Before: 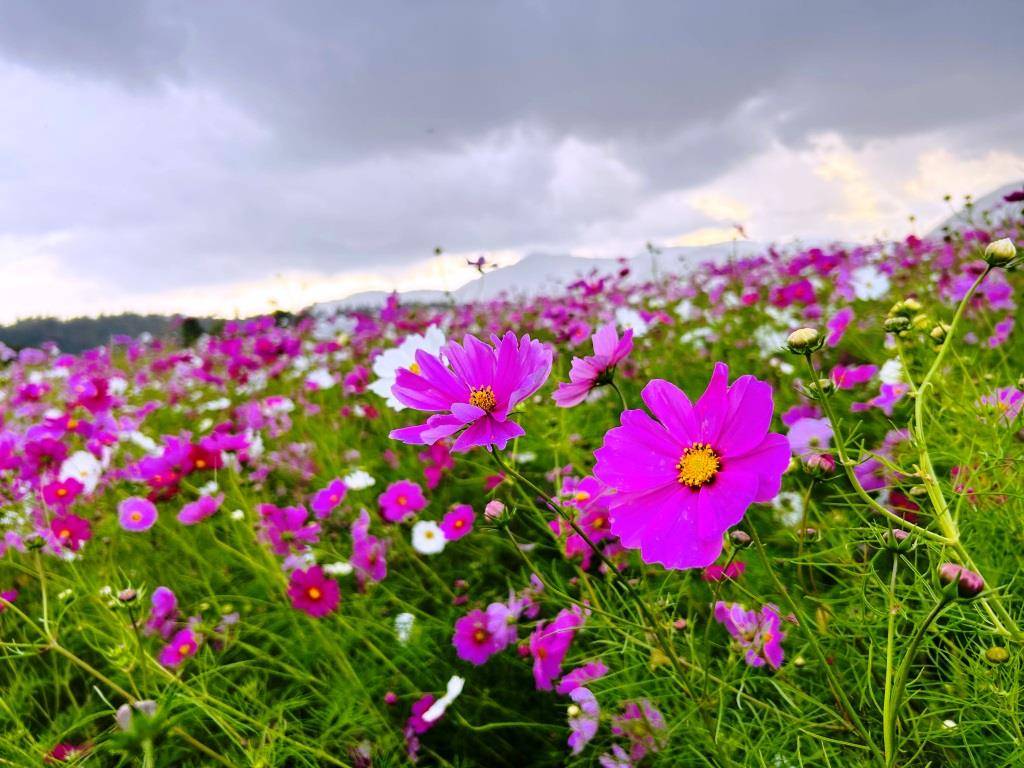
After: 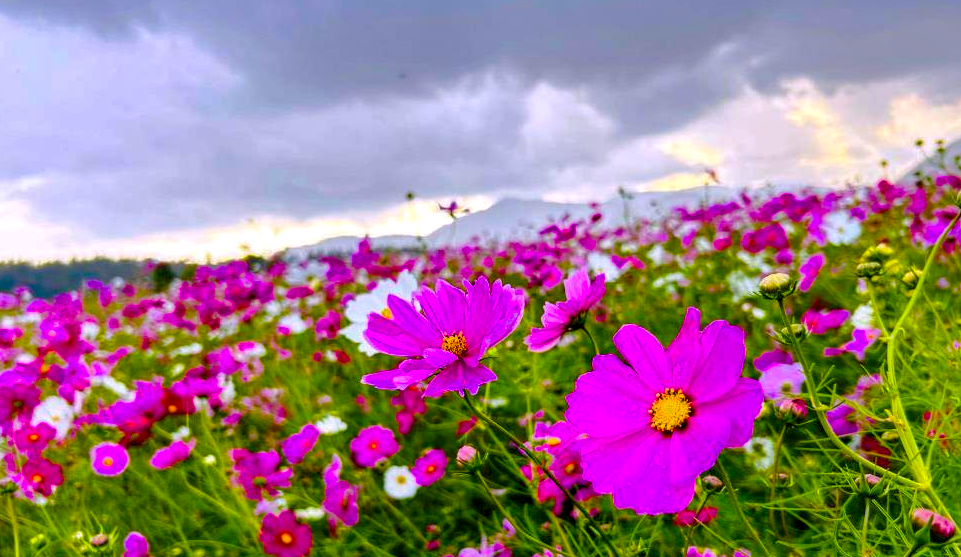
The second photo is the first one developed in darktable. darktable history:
crop: left 2.767%, top 7.249%, right 3.385%, bottom 20.198%
local contrast: on, module defaults
shadows and highlights: on, module defaults
color balance rgb: power › hue 330°, linear chroma grading › global chroma 33.536%, perceptual saturation grading › global saturation 20%, perceptual saturation grading › highlights -25.067%, perceptual saturation grading › shadows 50.206%
haze removal: compatibility mode true, adaptive false
